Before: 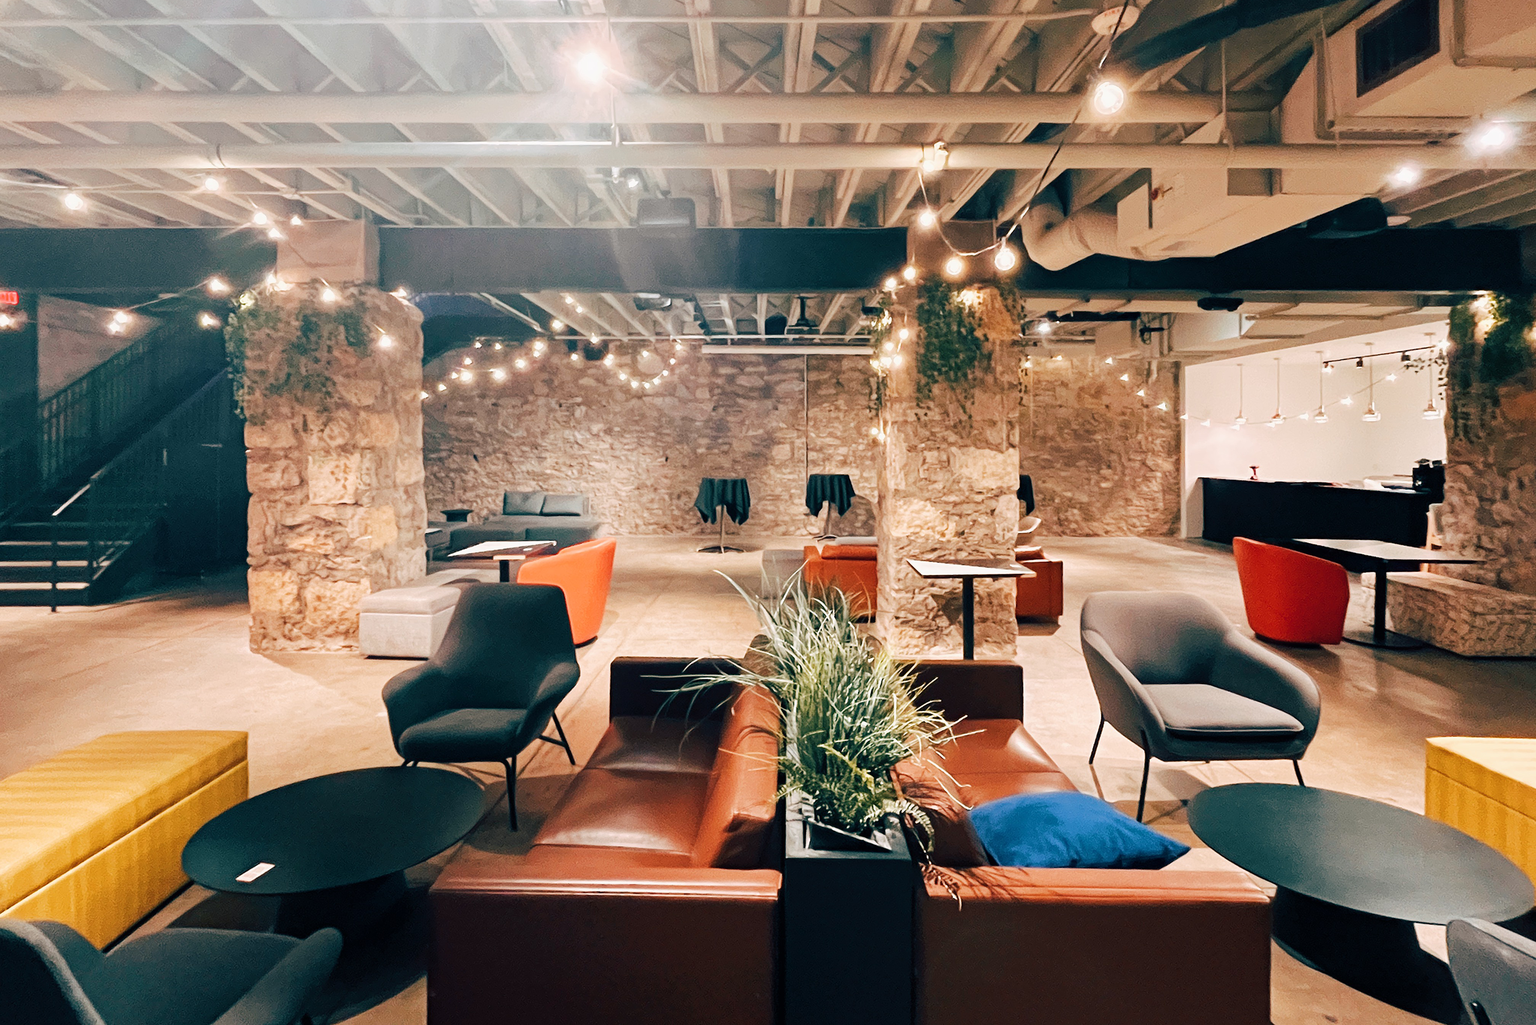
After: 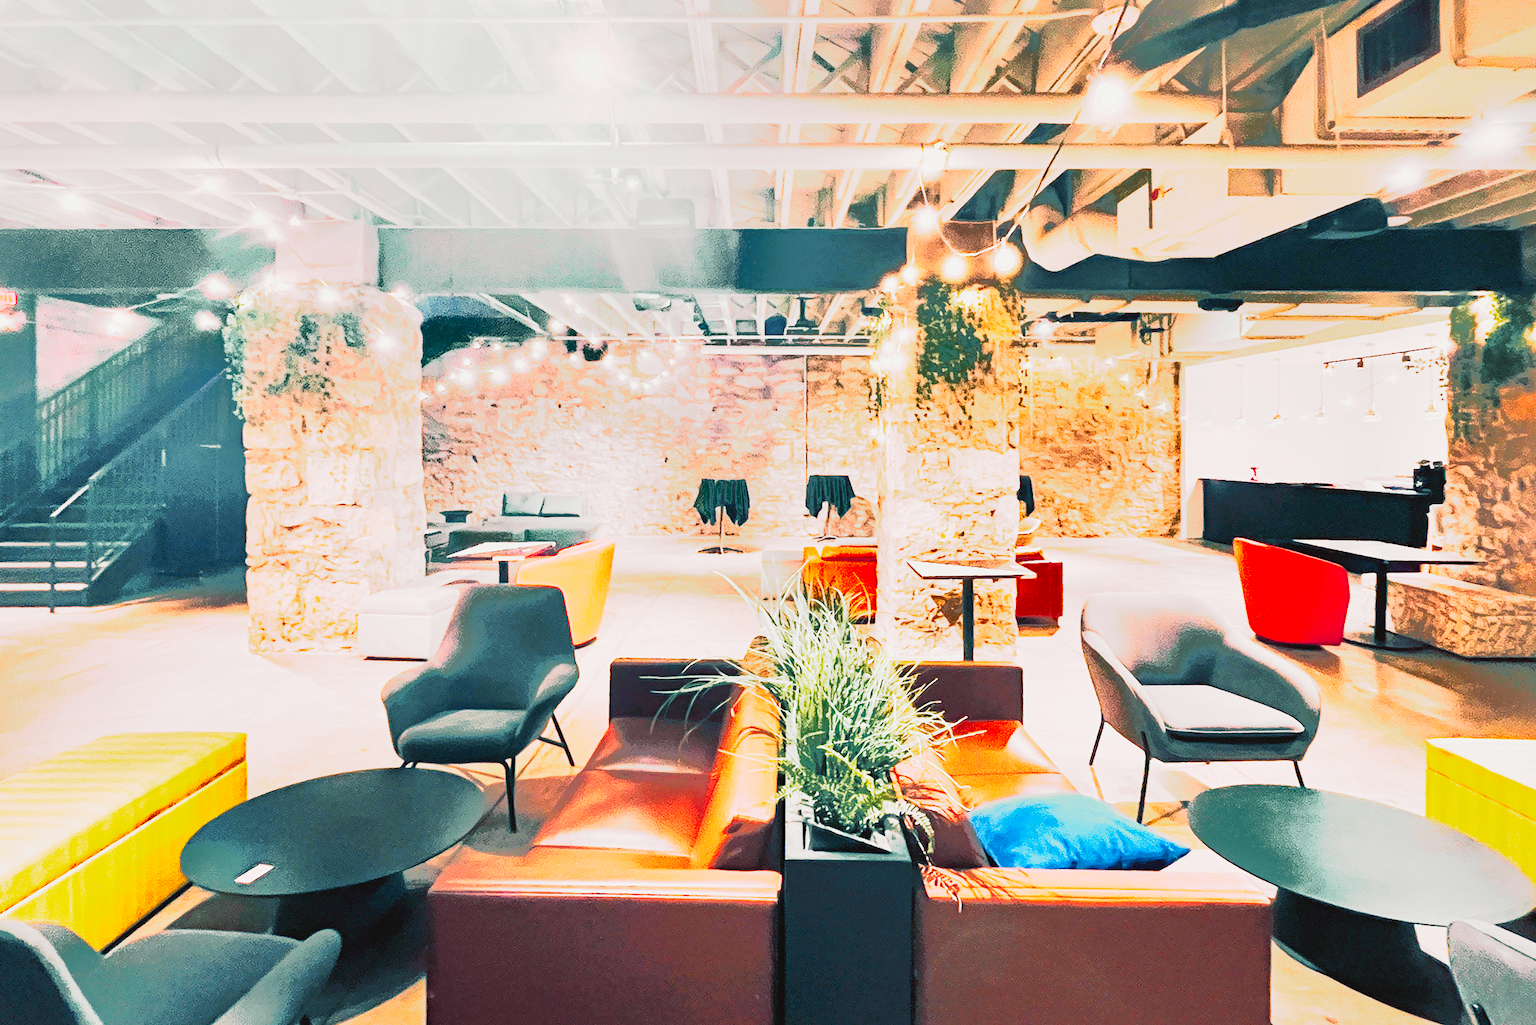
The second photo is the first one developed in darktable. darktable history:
exposure: black level correction 0, exposure 1.611 EV, compensate highlight preservation false
shadows and highlights: shadows 38.42, highlights -74.42, highlights color adjustment 42.64%
crop and rotate: left 0.148%, bottom 0.007%
base curve: curves: ch0 [(0, 0) (0.005, 0.002) (0.15, 0.3) (0.4, 0.7) (0.75, 0.95) (1, 1)], preserve colors none
tone curve: curves: ch0 [(0, 0.026) (0.172, 0.194) (0.398, 0.437) (0.469, 0.544) (0.612, 0.741) (0.845, 0.926) (1, 0.968)]; ch1 [(0, 0) (0.437, 0.453) (0.472, 0.467) (0.502, 0.502) (0.531, 0.546) (0.574, 0.583) (0.617, 0.64) (0.699, 0.749) (0.859, 0.919) (1, 1)]; ch2 [(0, 0) (0.33, 0.301) (0.421, 0.443) (0.476, 0.502) (0.511, 0.504) (0.553, 0.553) (0.595, 0.586) (0.664, 0.664) (1, 1)], color space Lab, independent channels, preserve colors none
